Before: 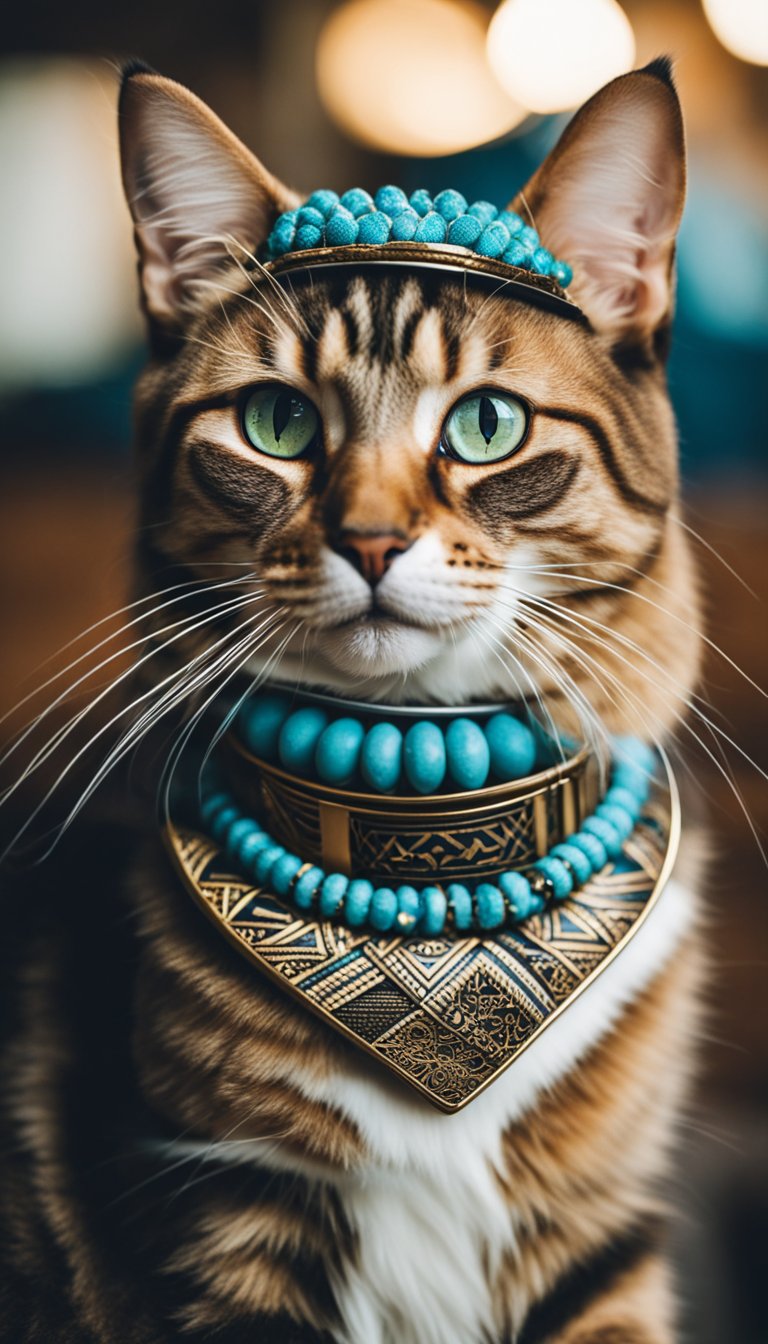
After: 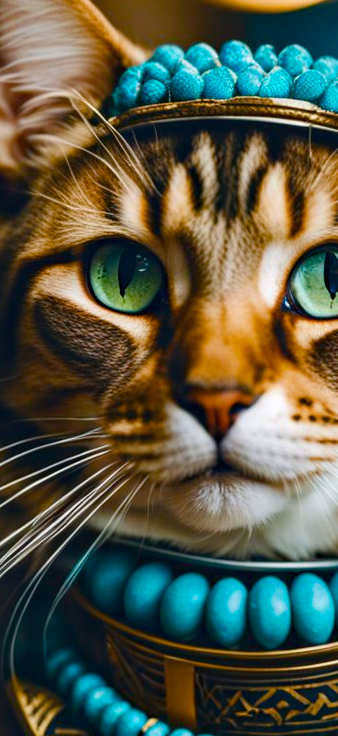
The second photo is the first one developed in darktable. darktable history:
color balance rgb: linear chroma grading › global chroma 18.9%, perceptual saturation grading › global saturation 20%, perceptual saturation grading › highlights -25%, perceptual saturation grading › shadows 50%, global vibrance 18.93%
crop: left 20.248%, top 10.86%, right 35.675%, bottom 34.321%
haze removal: compatibility mode true, adaptive false
exposure: exposure -0.064 EV, compensate highlight preservation false
